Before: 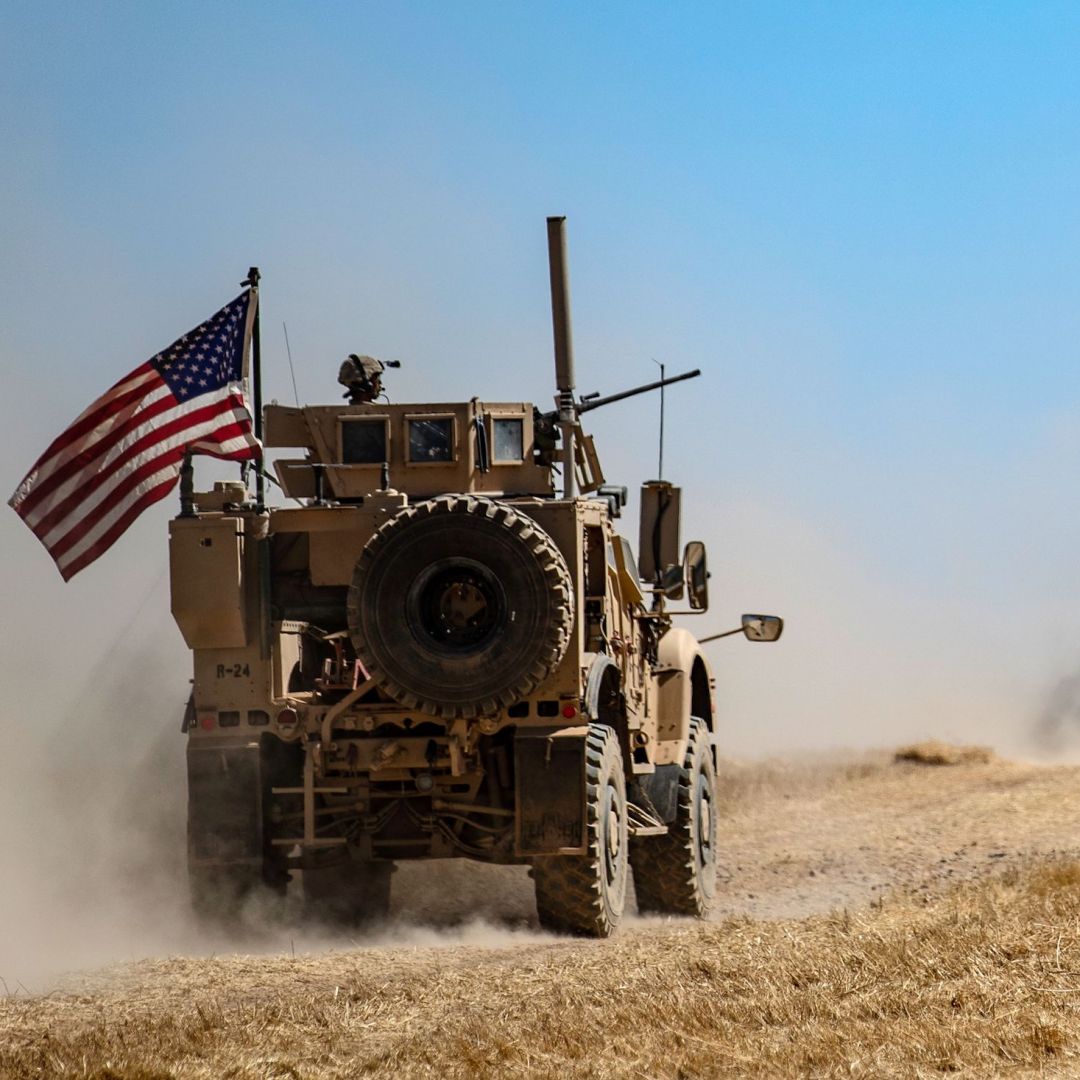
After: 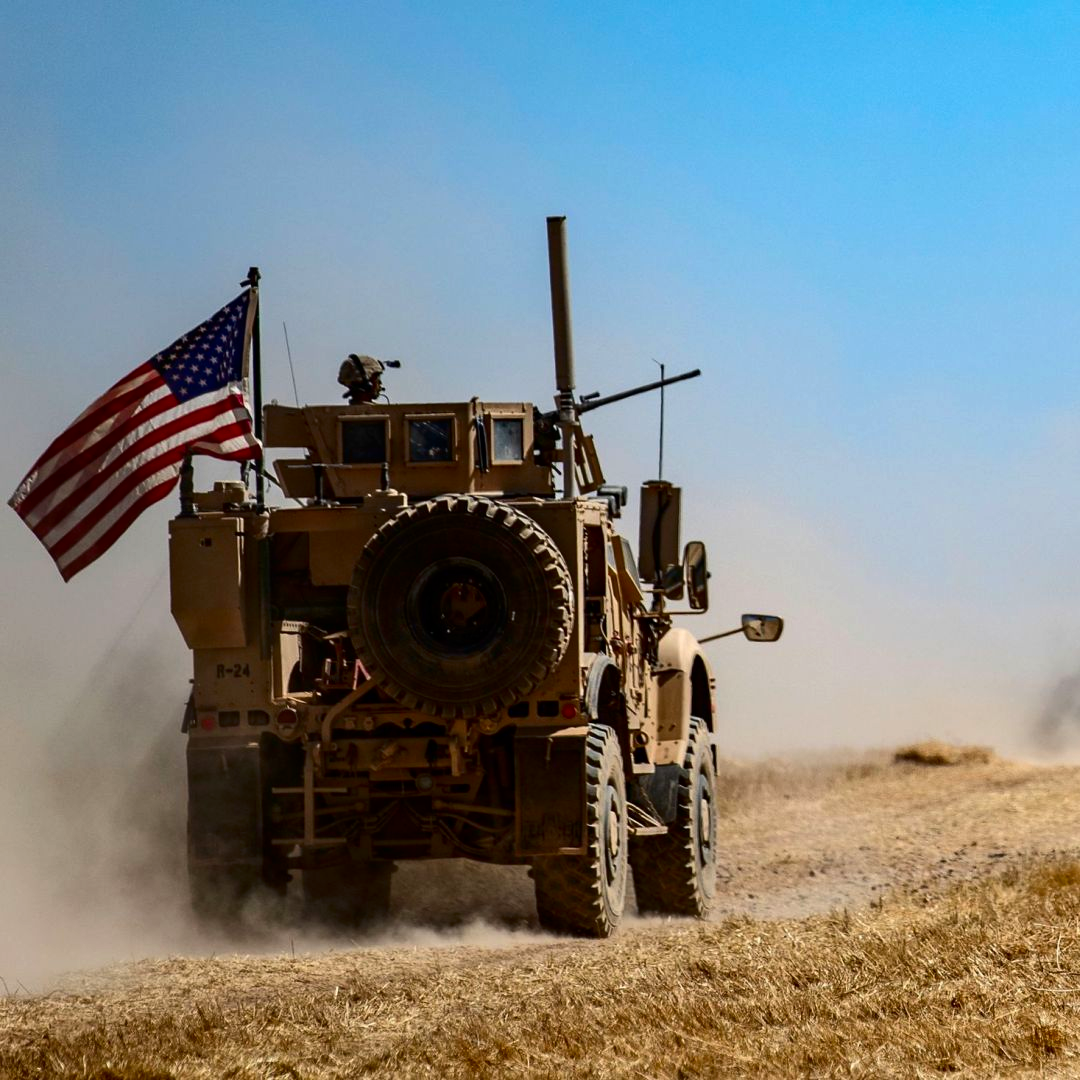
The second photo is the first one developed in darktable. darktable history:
contrast brightness saturation: contrast 0.118, brightness -0.123, saturation 0.196
levels: mode automatic, levels [0.062, 0.494, 0.925]
